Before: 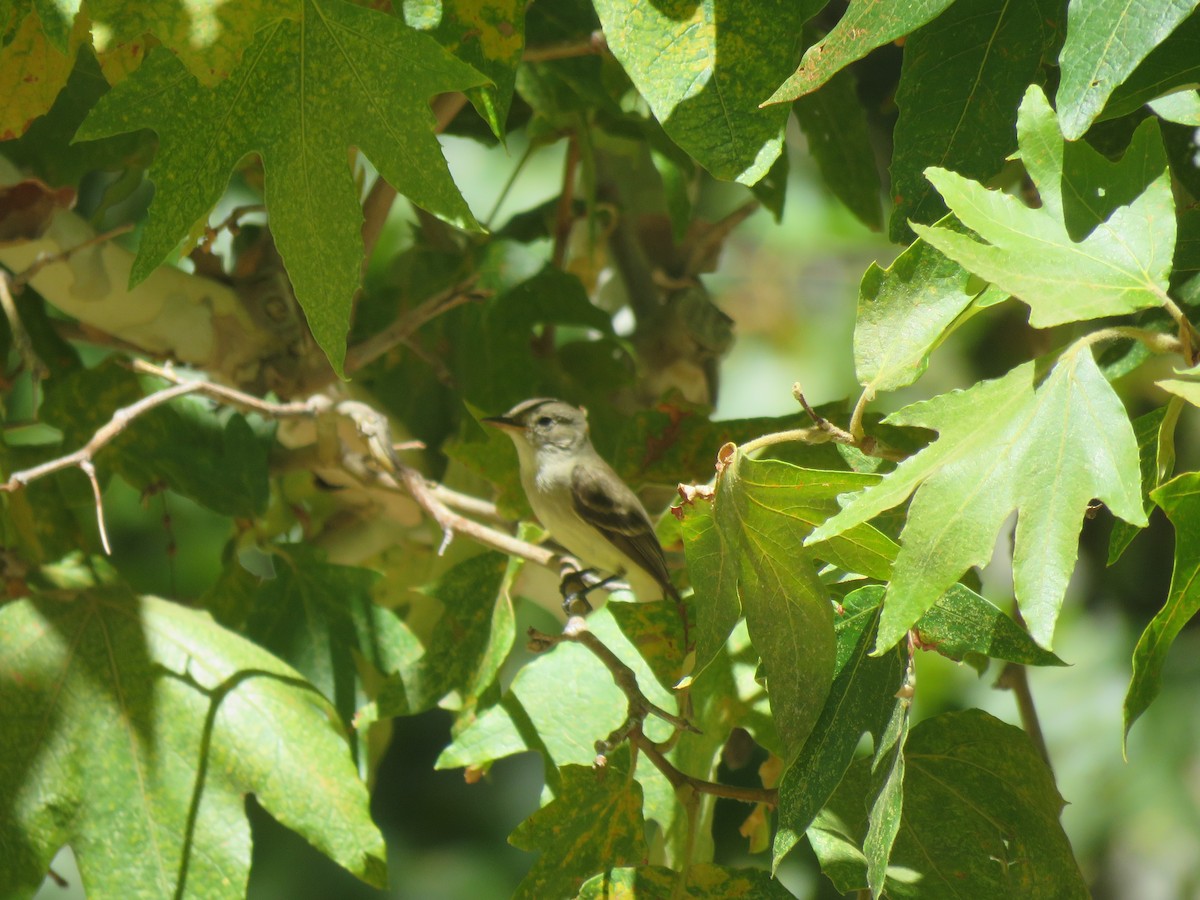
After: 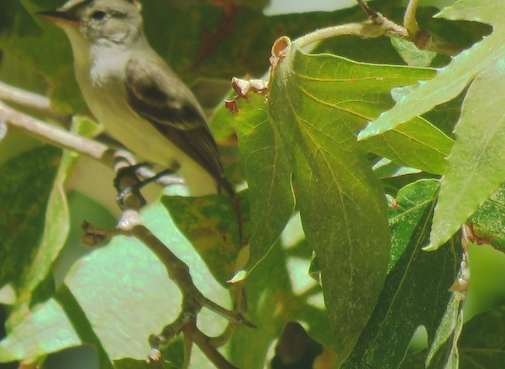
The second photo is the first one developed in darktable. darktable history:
crop: left 37.221%, top 45.169%, right 20.63%, bottom 13.777%
tone curve: curves: ch0 [(0, 0) (0.003, 0.098) (0.011, 0.099) (0.025, 0.103) (0.044, 0.114) (0.069, 0.13) (0.1, 0.142) (0.136, 0.161) (0.177, 0.189) (0.224, 0.224) (0.277, 0.266) (0.335, 0.32) (0.399, 0.38) (0.468, 0.45) (0.543, 0.522) (0.623, 0.598) (0.709, 0.669) (0.801, 0.731) (0.898, 0.786) (1, 1)], preserve colors none
